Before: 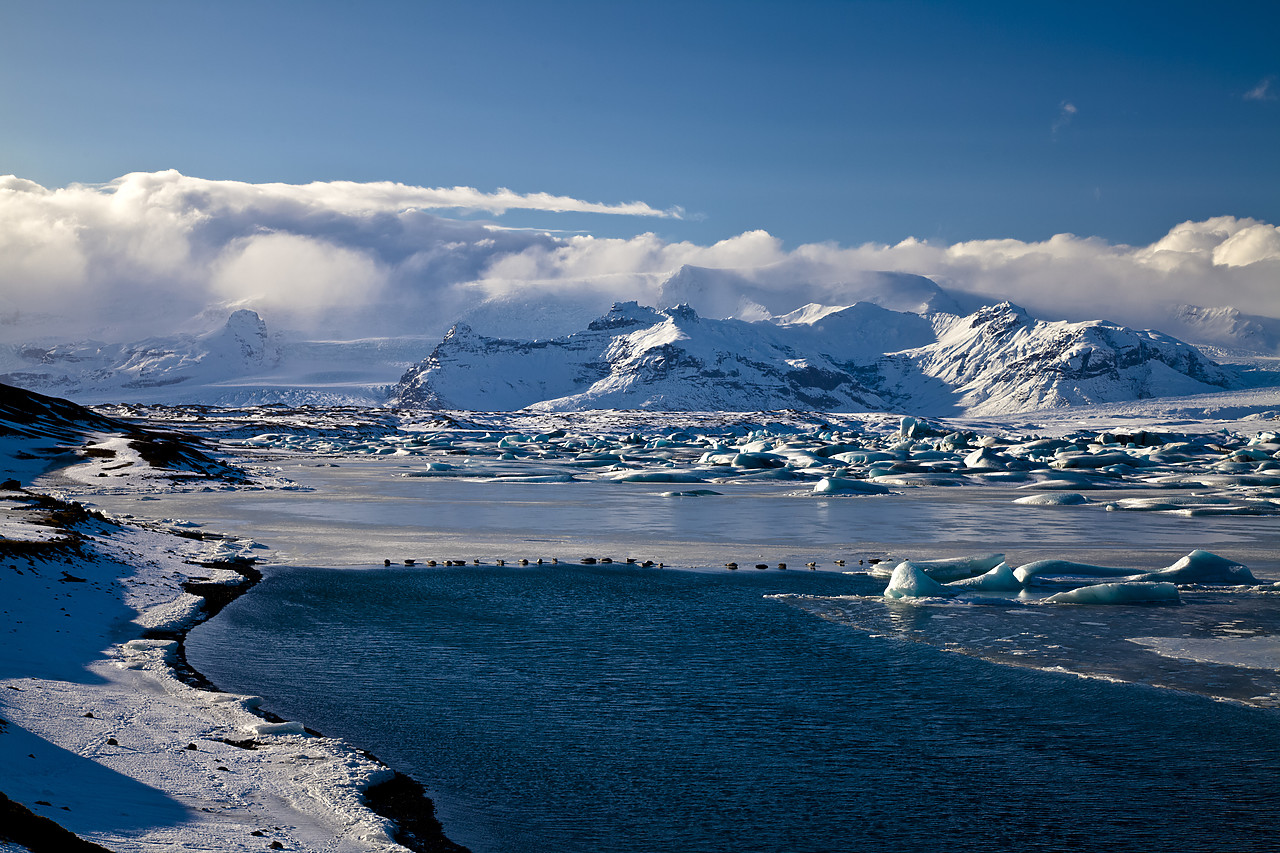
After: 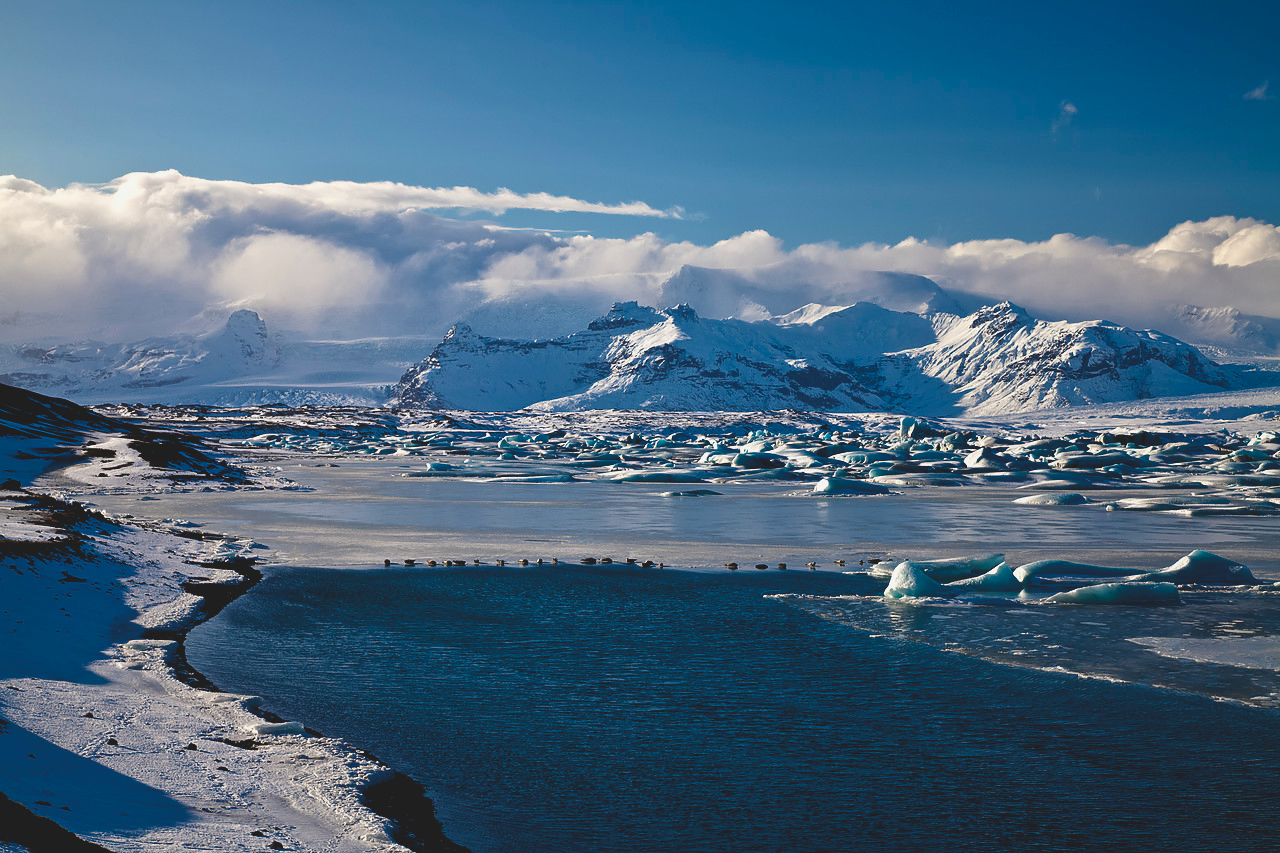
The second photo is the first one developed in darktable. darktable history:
exposure: black level correction -0.015, exposure -0.128 EV, compensate highlight preservation false
